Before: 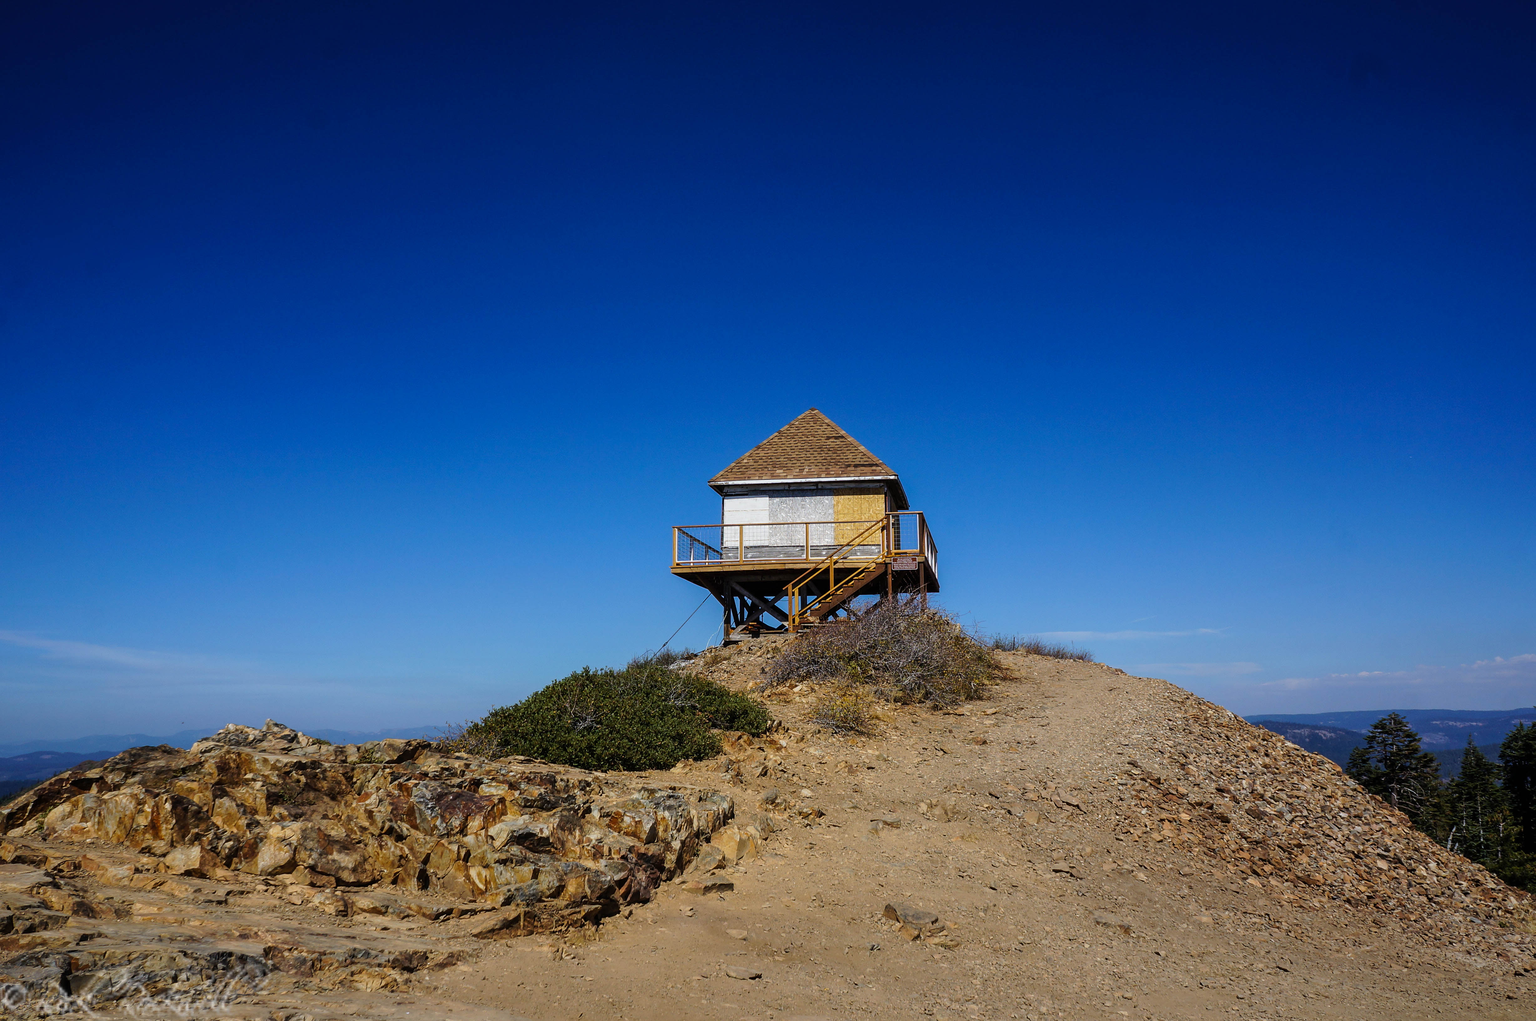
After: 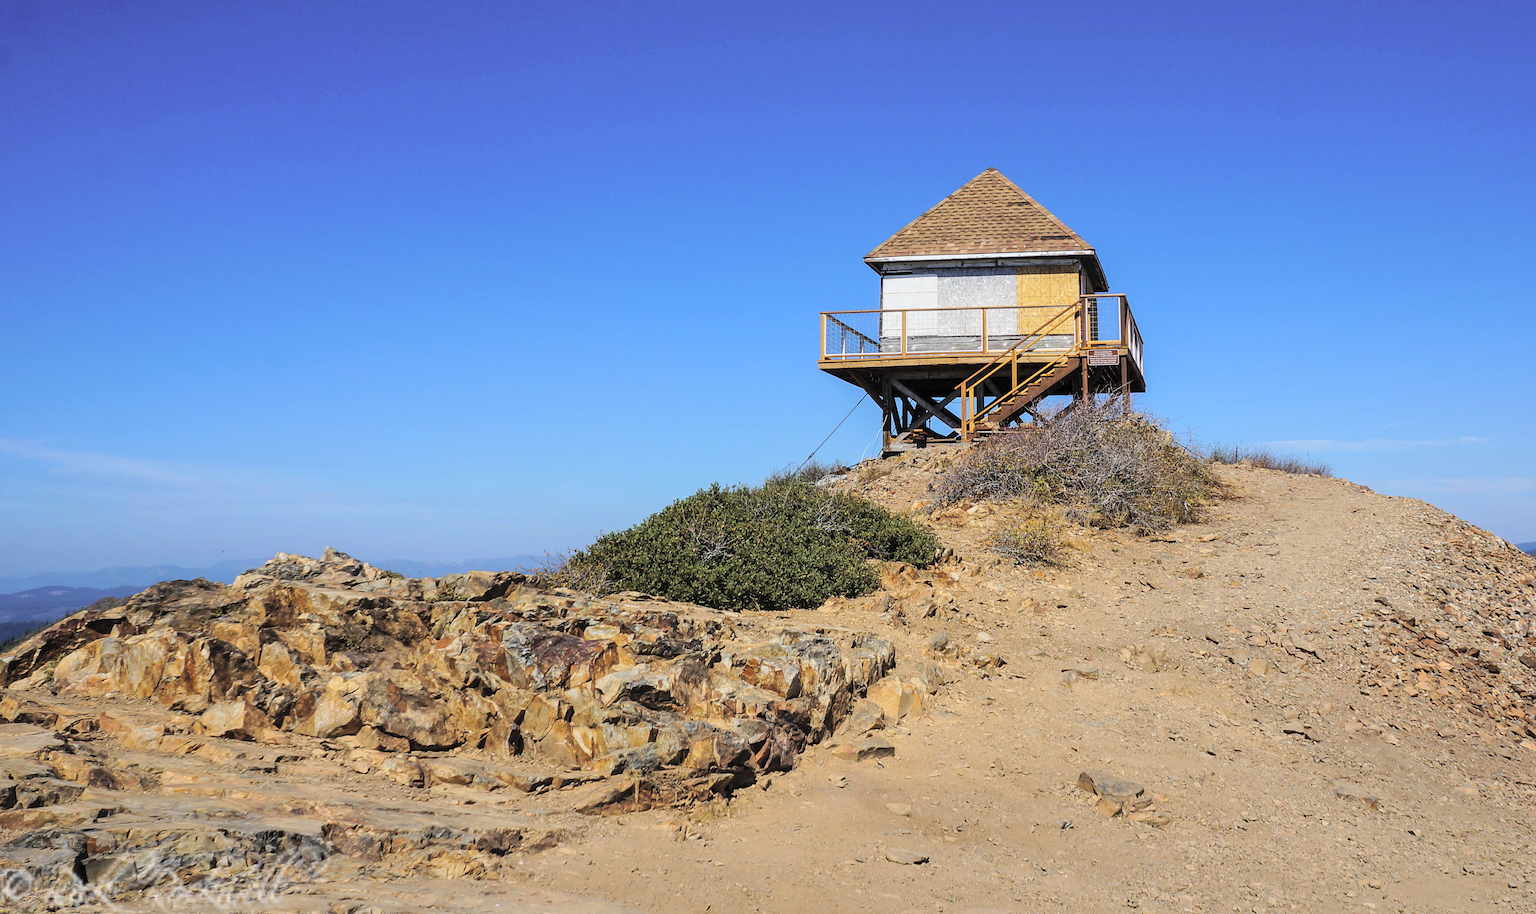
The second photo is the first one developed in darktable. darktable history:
crop: top 26.531%, right 17.959%
global tonemap: drago (0.7, 100)
shadows and highlights: shadows 35, highlights -35, soften with gaussian
